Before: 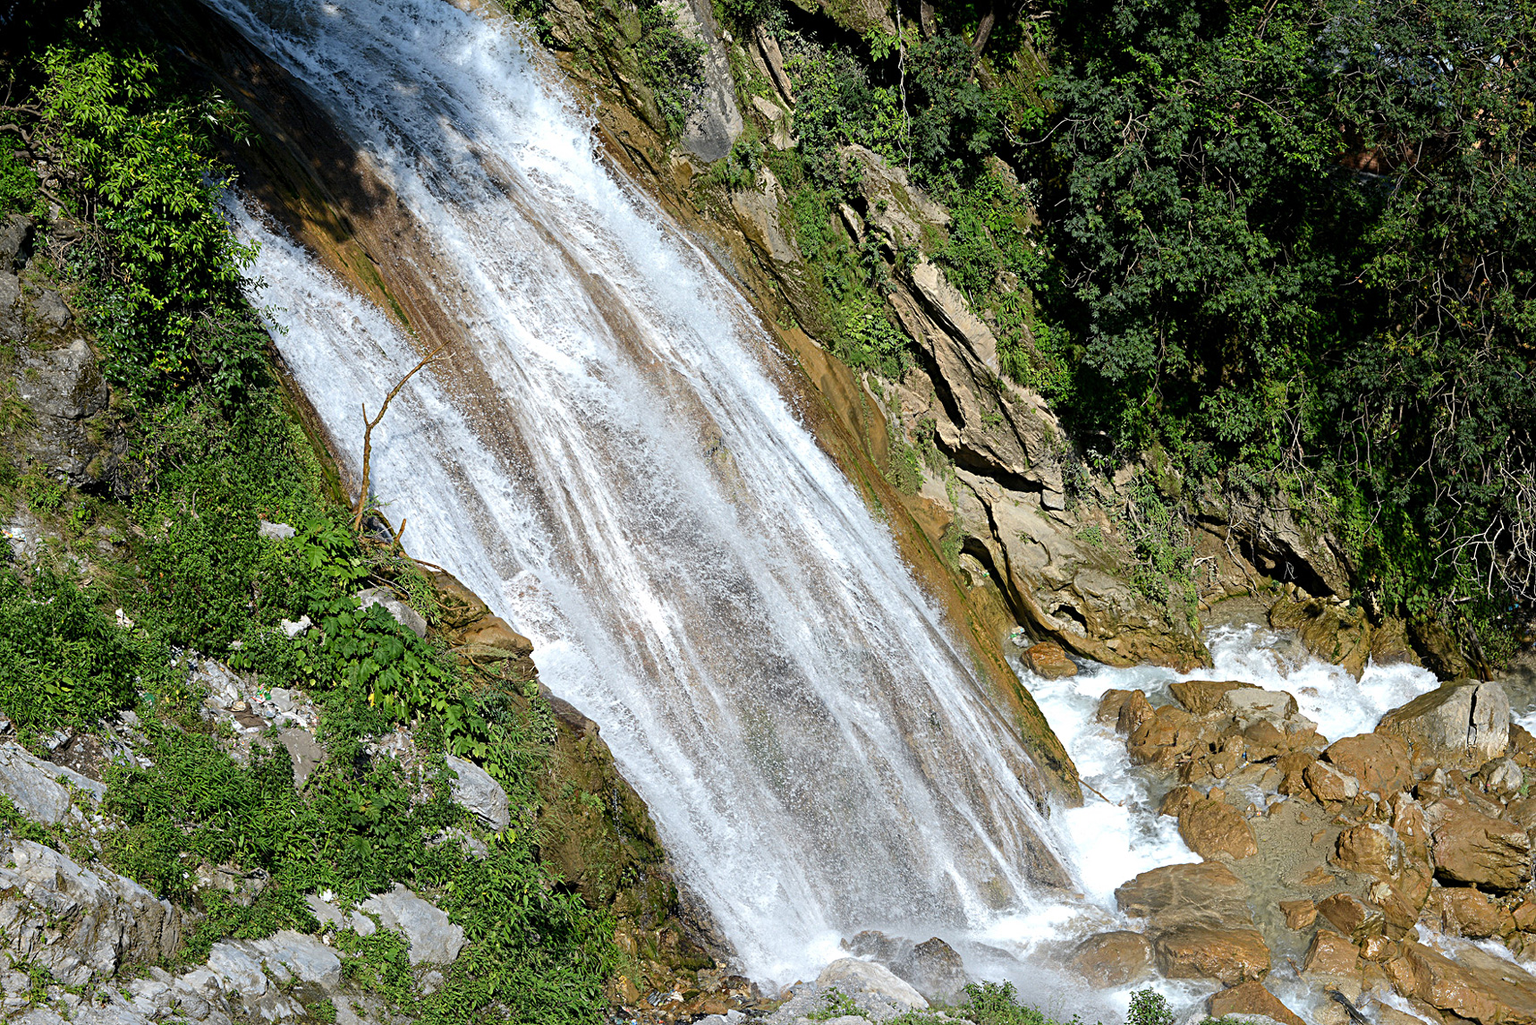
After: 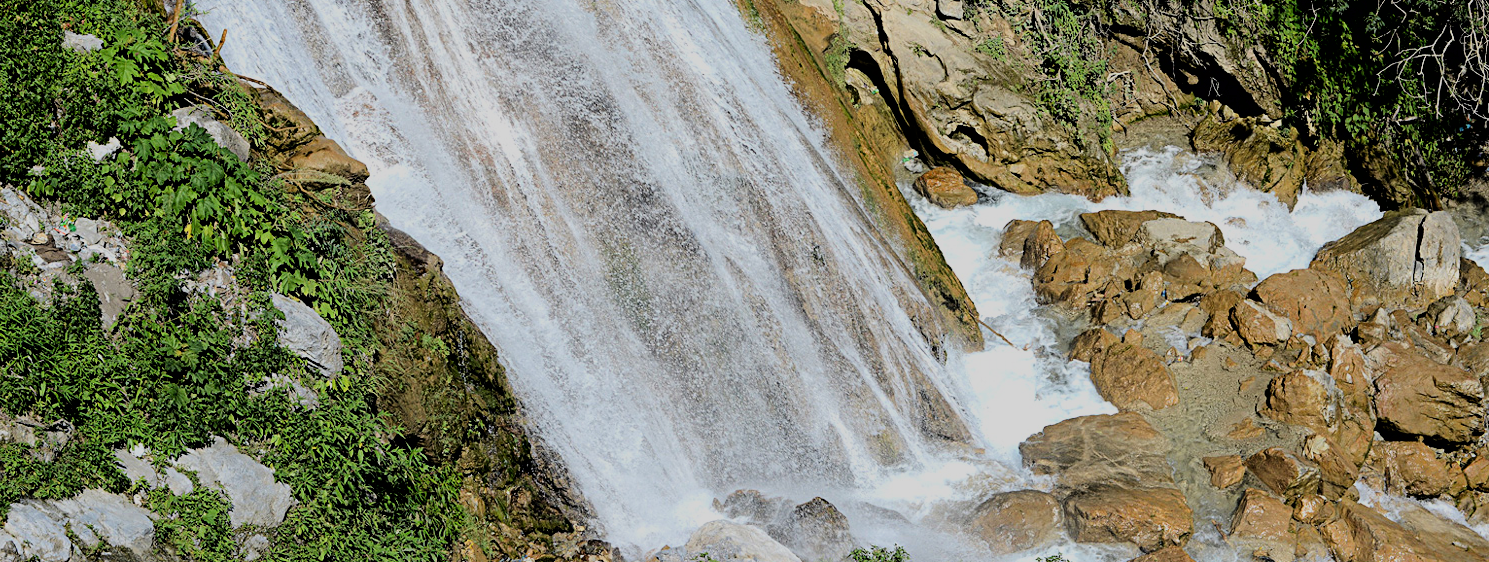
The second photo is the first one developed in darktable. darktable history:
crop and rotate: left 13.244%, top 48.089%, bottom 2.866%
filmic rgb: black relative exposure -4.25 EV, white relative exposure 5.11 EV, threshold 3.05 EV, hardness 2.11, contrast 1.158, color science v6 (2022), enable highlight reconstruction true
